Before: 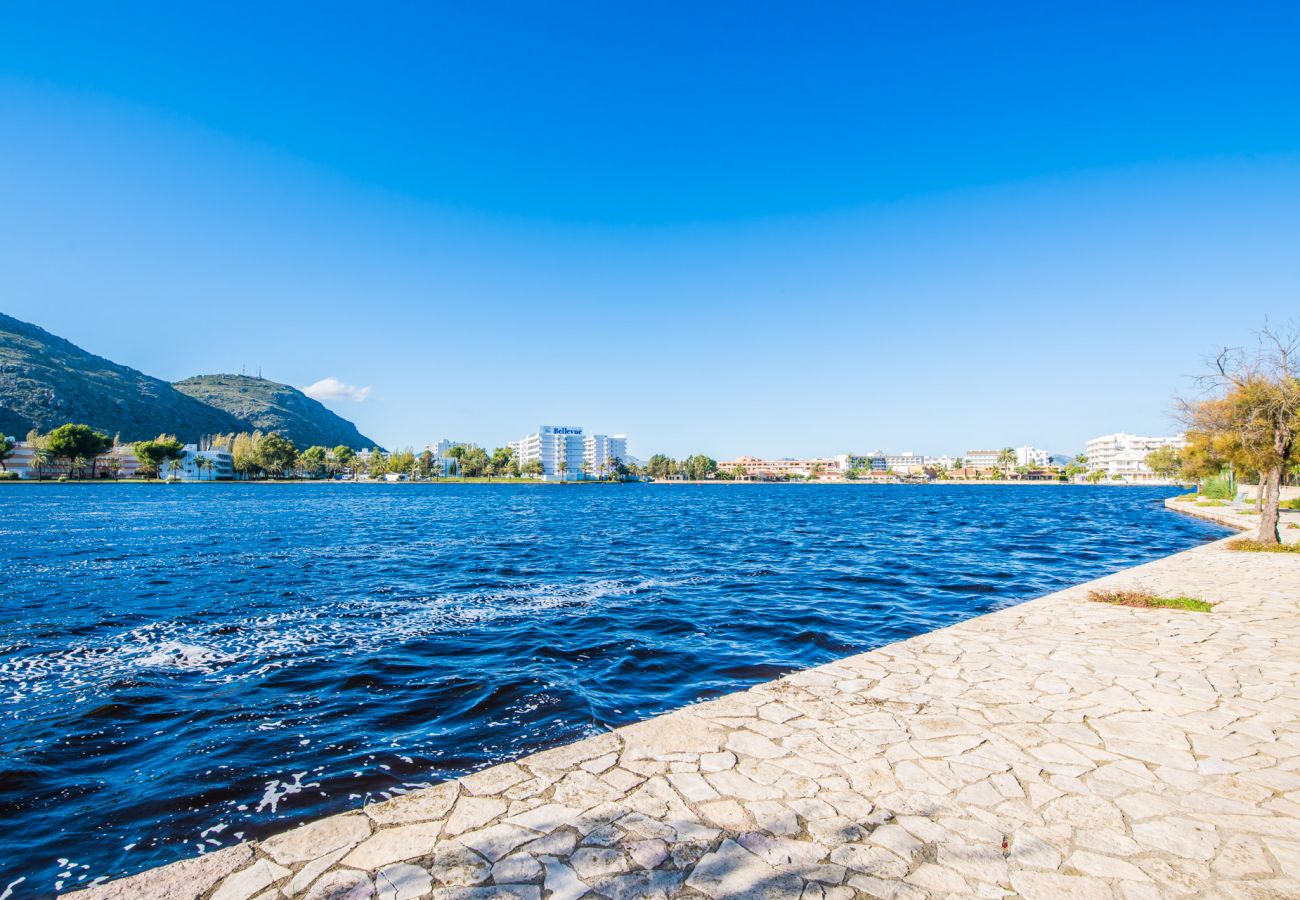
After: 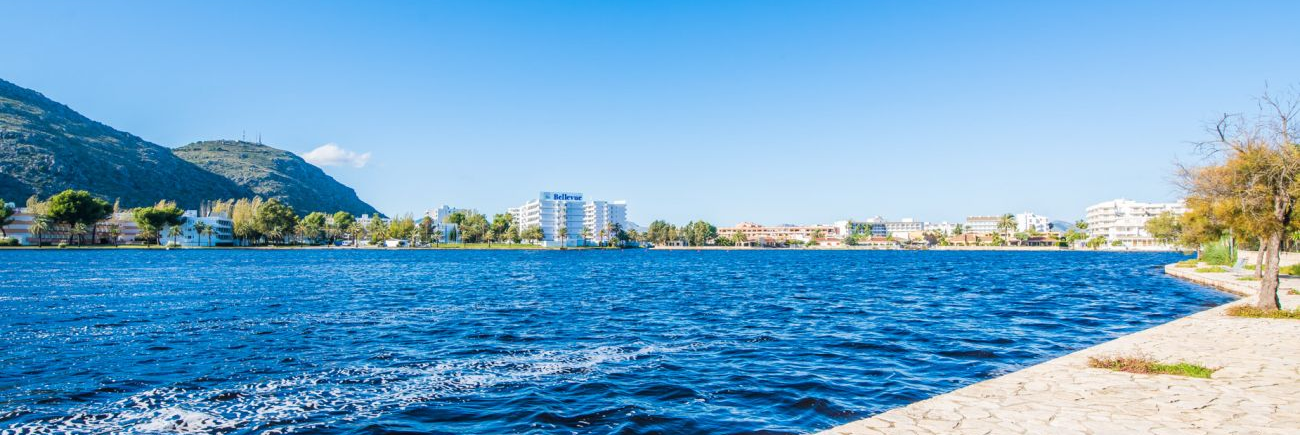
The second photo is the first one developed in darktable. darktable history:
crop and rotate: top 26.056%, bottom 25.543%
